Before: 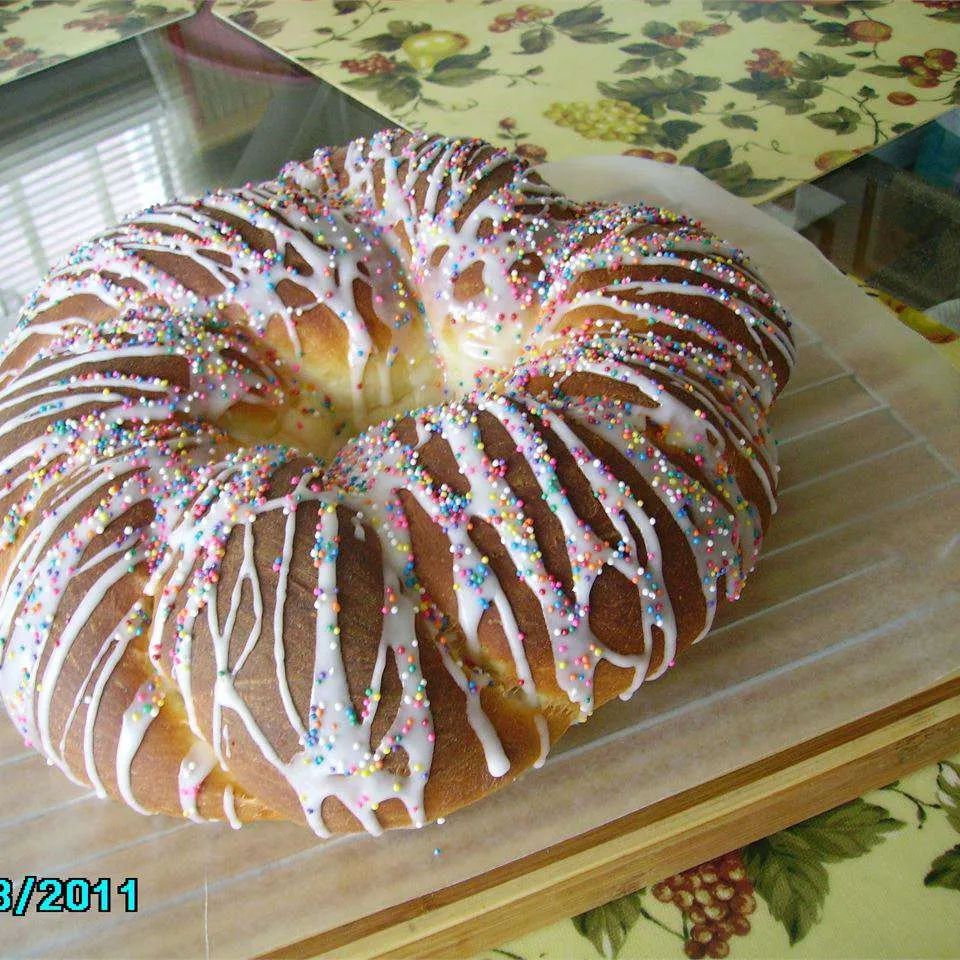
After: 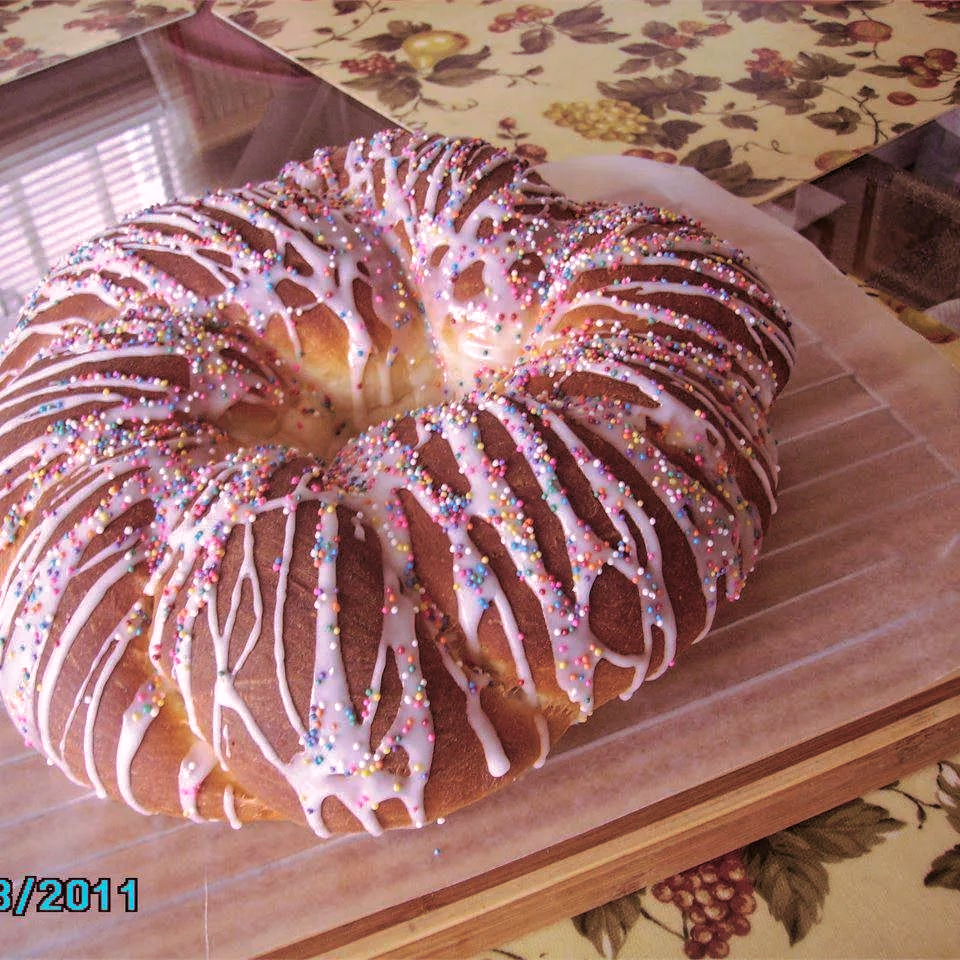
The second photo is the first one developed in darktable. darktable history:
split-toning: on, module defaults
local contrast: on, module defaults
tone equalizer: -8 EV 0.25 EV, -7 EV 0.417 EV, -6 EV 0.417 EV, -5 EV 0.25 EV, -3 EV -0.25 EV, -2 EV -0.417 EV, -1 EV -0.417 EV, +0 EV -0.25 EV, edges refinement/feathering 500, mask exposure compensation -1.57 EV, preserve details guided filter
white balance: red 1.188, blue 1.11
